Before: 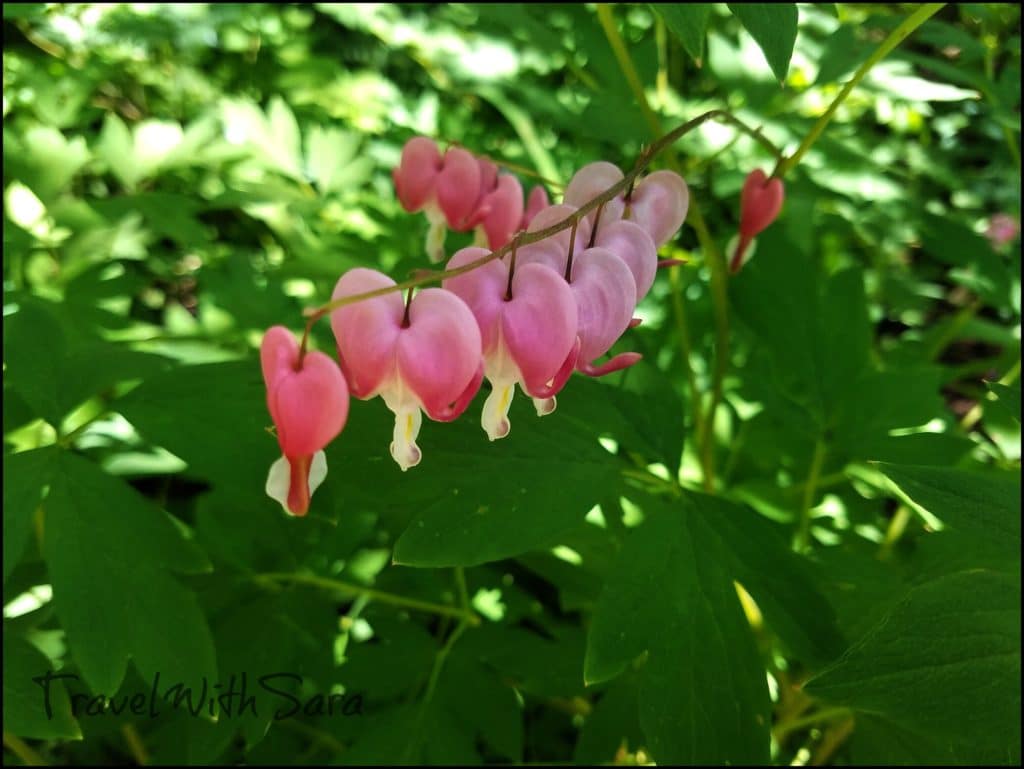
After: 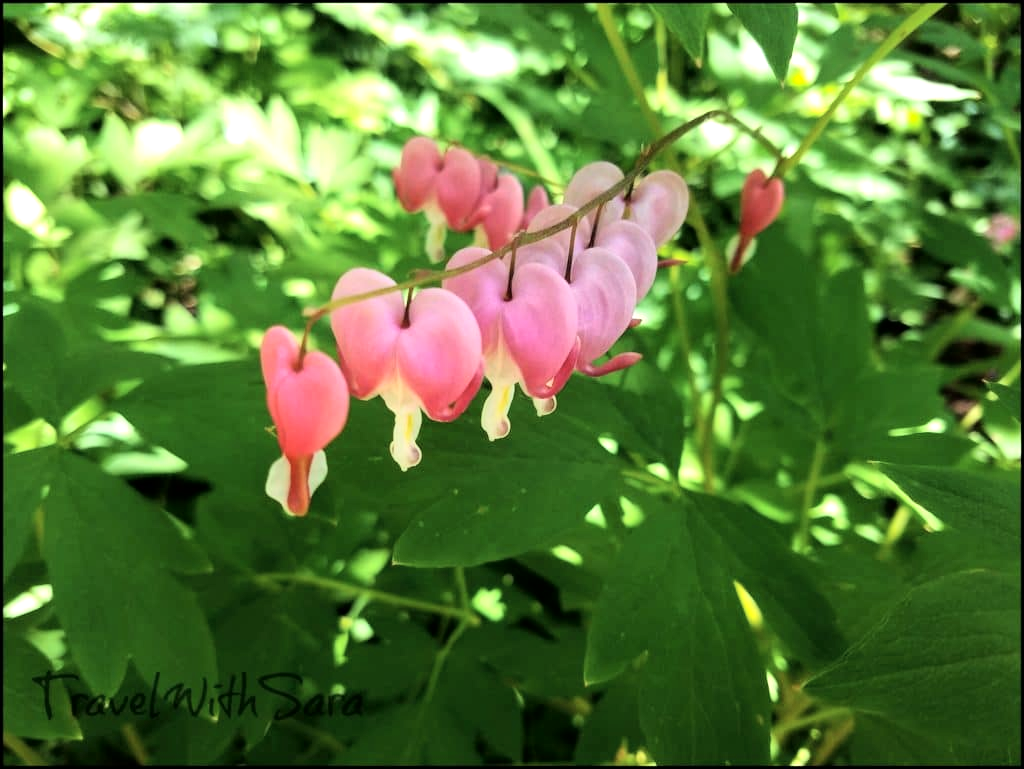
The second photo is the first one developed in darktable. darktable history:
tone equalizer: -8 EV -0.433 EV, -7 EV -0.357 EV, -6 EV -0.337 EV, -5 EV -0.227 EV, -3 EV 0.224 EV, -2 EV 0.362 EV, -1 EV 0.368 EV, +0 EV 0.416 EV
tone curve: curves: ch0 [(0, 0) (0.004, 0.001) (0.133, 0.151) (0.325, 0.399) (0.475, 0.579) (0.832, 0.902) (1, 1)], color space Lab, independent channels, preserve colors none
